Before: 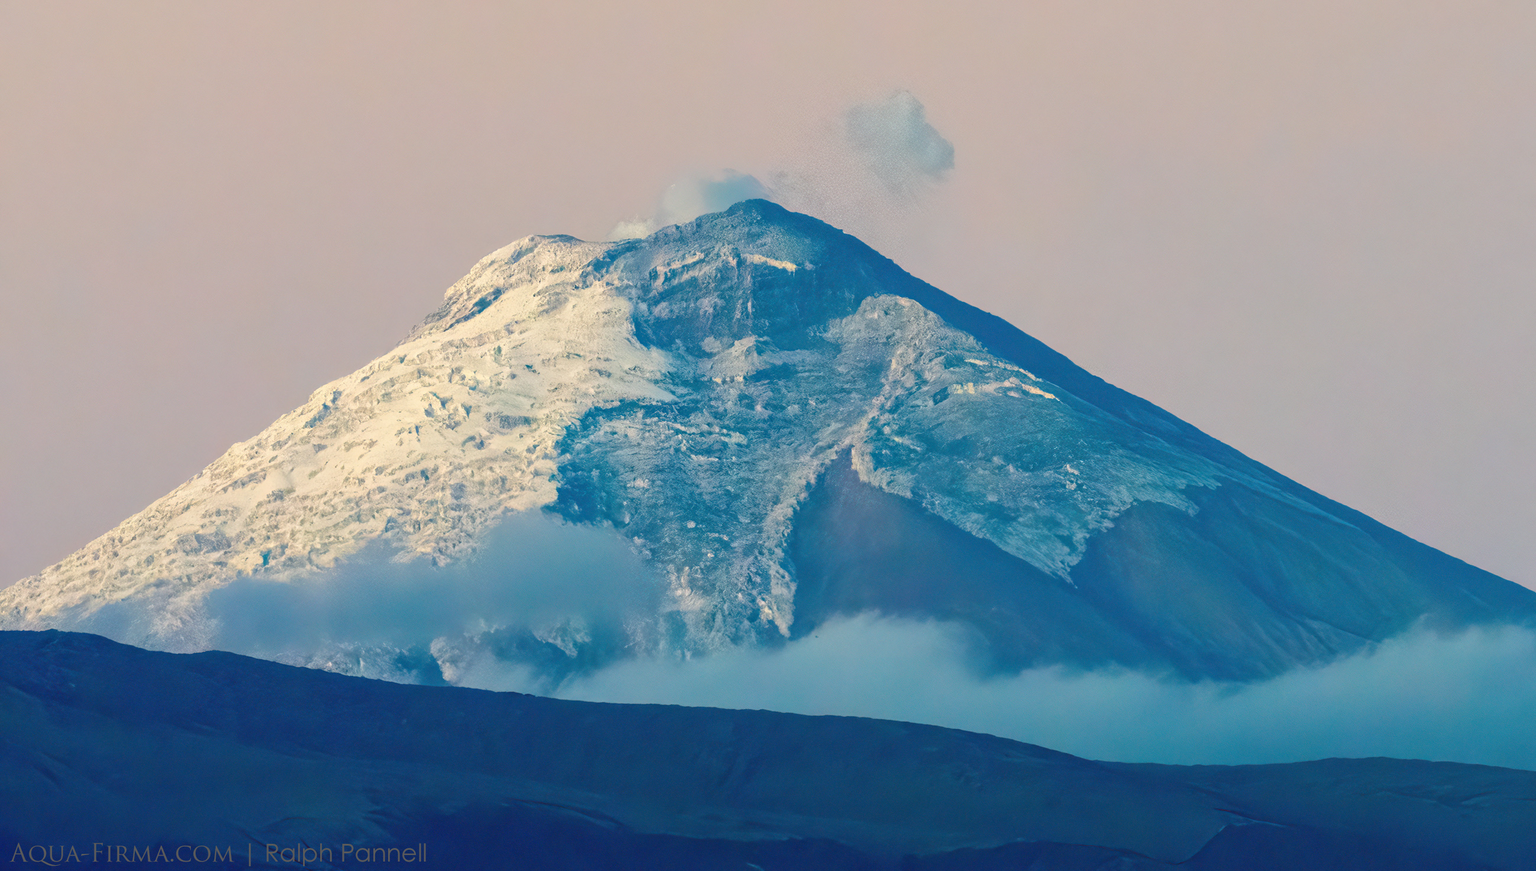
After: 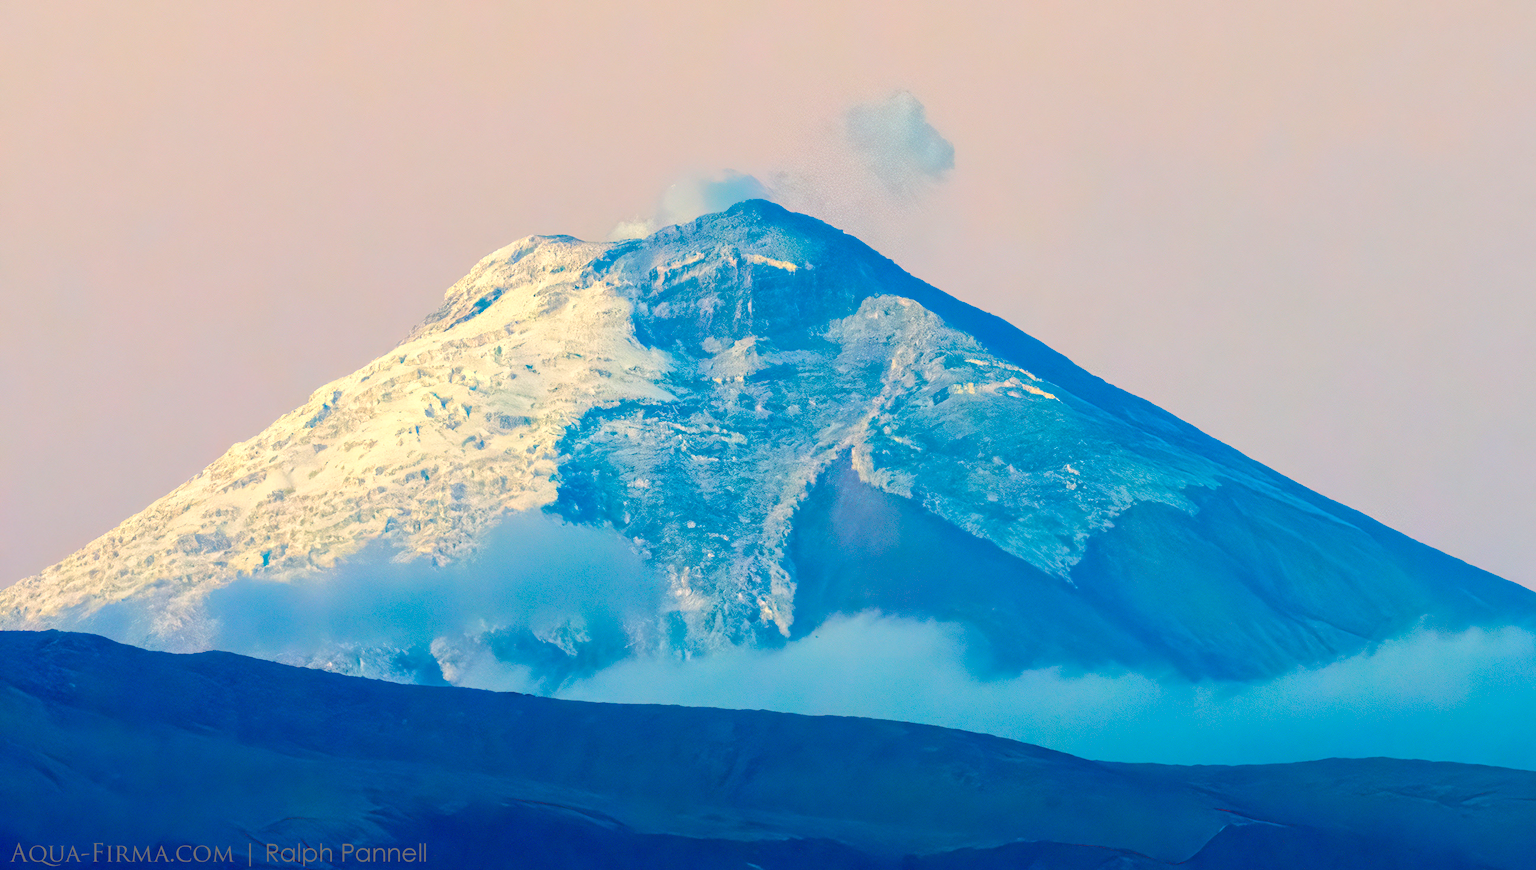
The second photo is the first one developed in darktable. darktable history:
exposure: black level correction 0, exposure 0.3 EV, compensate highlight preservation false
color balance rgb: perceptual saturation grading › global saturation 25%, perceptual brilliance grading › mid-tones 10%, perceptual brilliance grading › shadows 15%, global vibrance 20%
